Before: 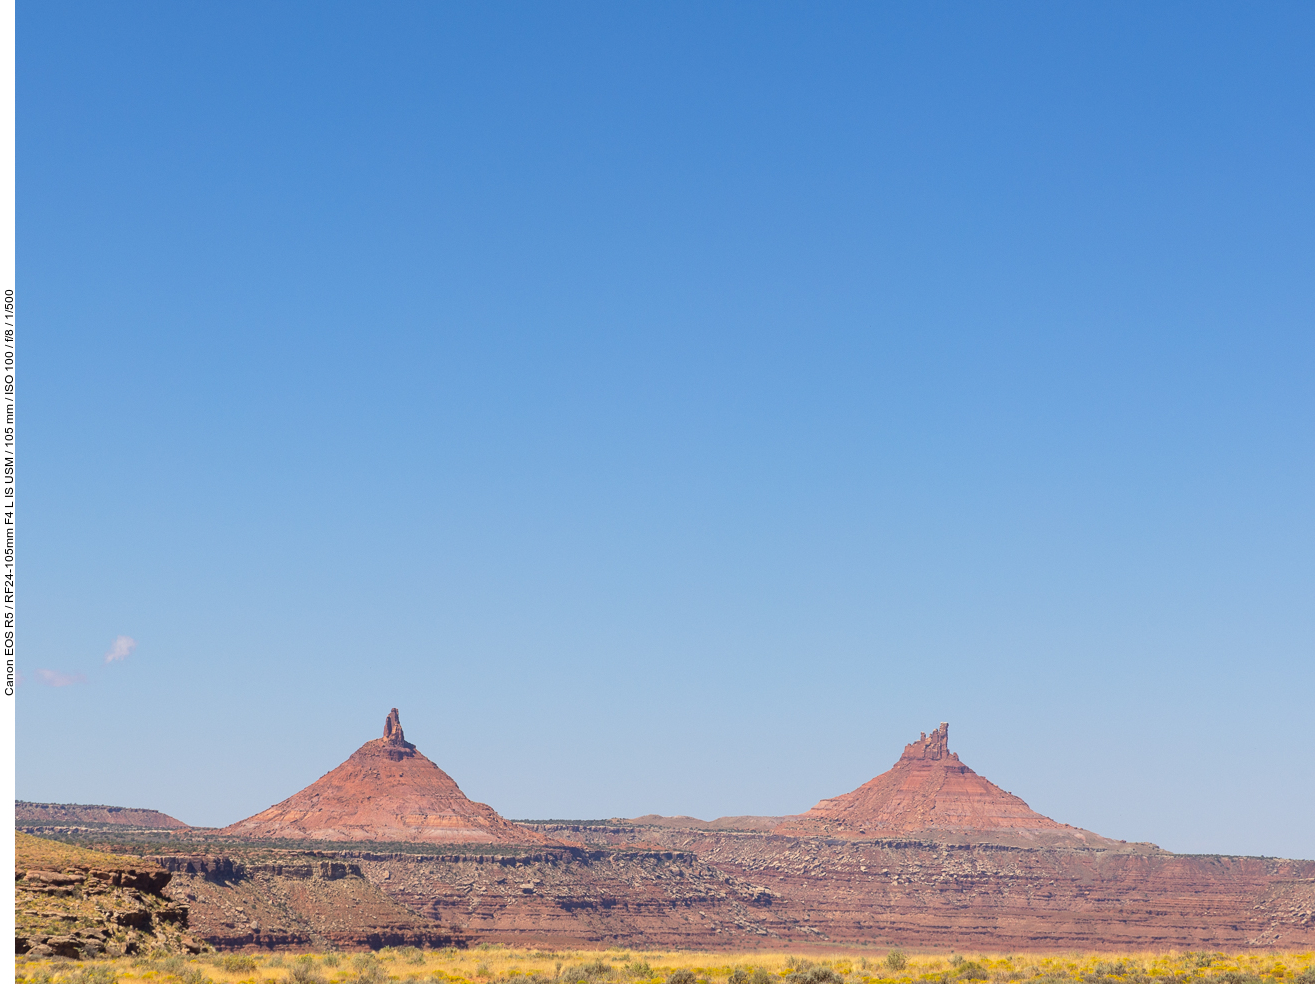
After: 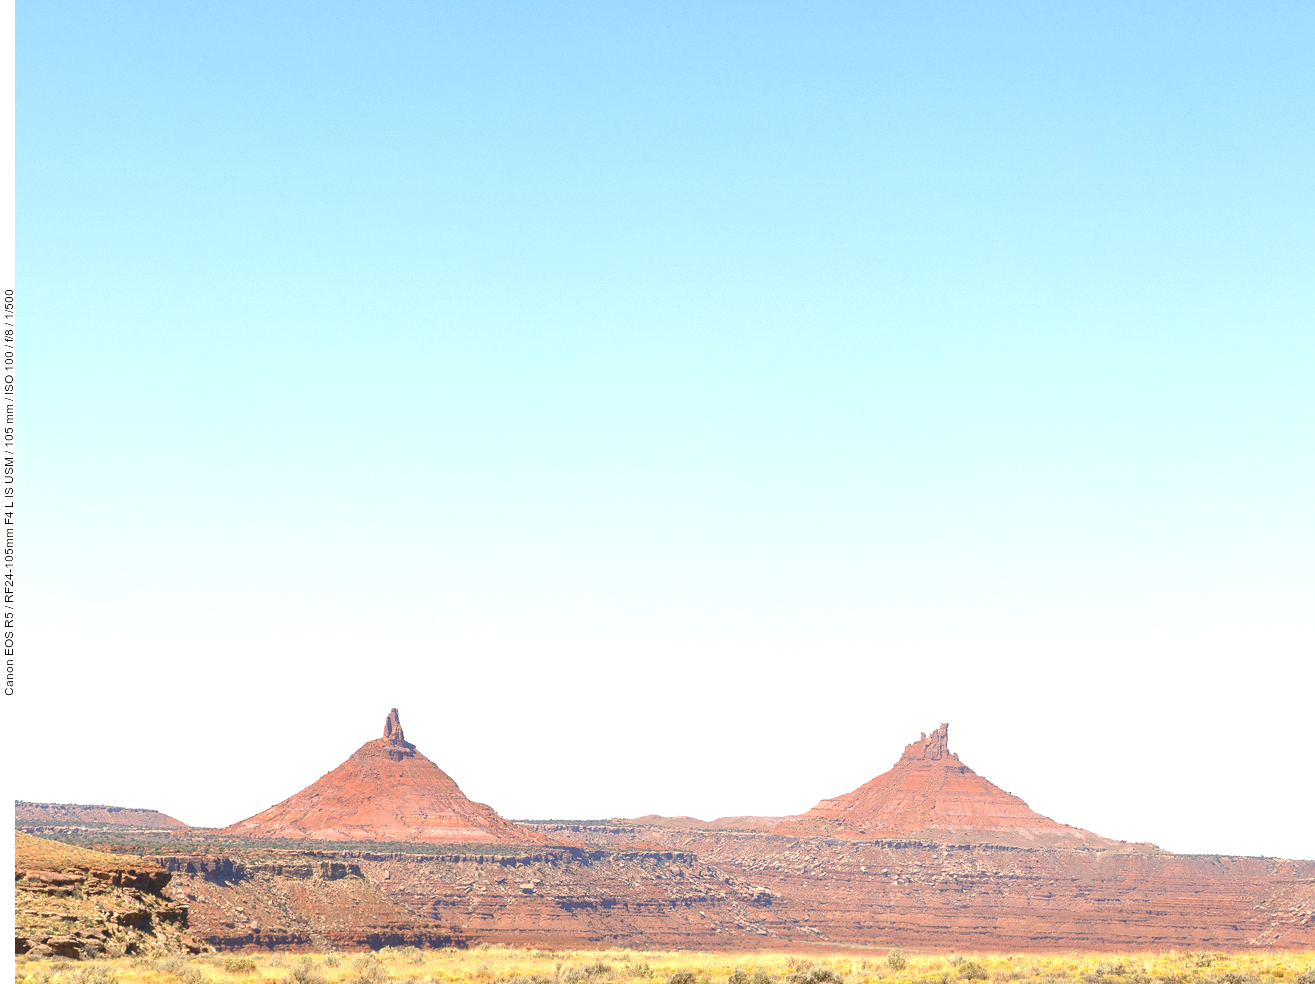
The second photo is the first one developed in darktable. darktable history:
color zones: curves: ch0 [(0, 0.5) (0.125, 0.4) (0.25, 0.5) (0.375, 0.4) (0.5, 0.4) (0.625, 0.6) (0.75, 0.6) (0.875, 0.5)]; ch1 [(0, 0.35) (0.125, 0.45) (0.25, 0.35) (0.375, 0.35) (0.5, 0.35) (0.625, 0.35) (0.75, 0.45) (0.875, 0.35)]; ch2 [(0, 0.6) (0.125, 0.5) (0.25, 0.5) (0.375, 0.6) (0.5, 0.6) (0.625, 0.5) (0.75, 0.5) (0.875, 0.5)]
tone equalizer: on, module defaults
shadows and highlights: shadows 43.06, highlights 6.94
exposure: black level correction 0, exposure 1 EV, compensate exposure bias true, compensate highlight preservation false
color balance rgb: perceptual saturation grading › global saturation 20%, perceptual saturation grading › highlights -25%, perceptual saturation grading › shadows 25%
color correction: highlights a* 4.02, highlights b* 4.98, shadows a* -7.55, shadows b* 4.98
